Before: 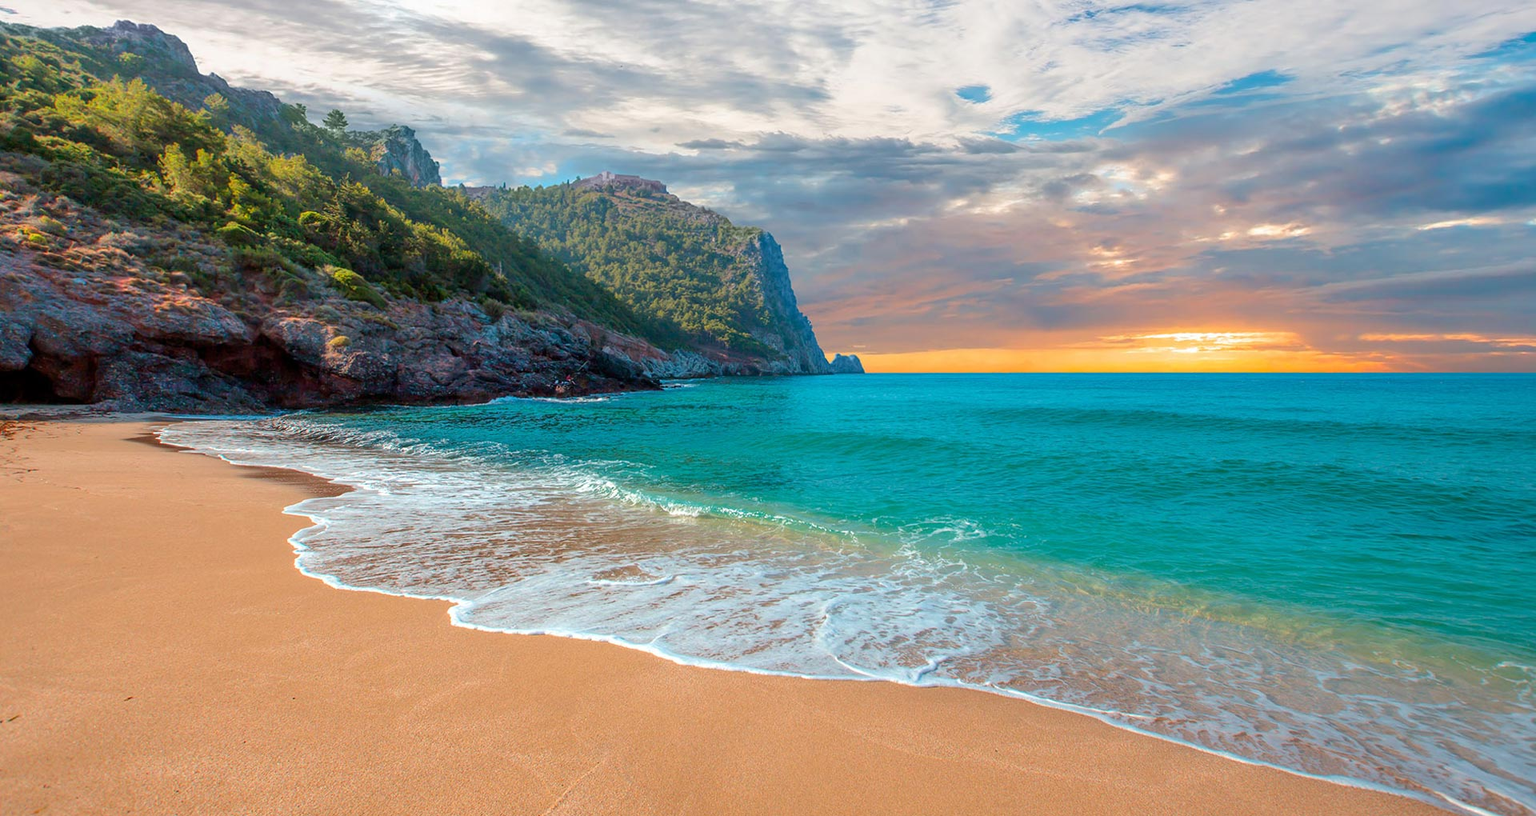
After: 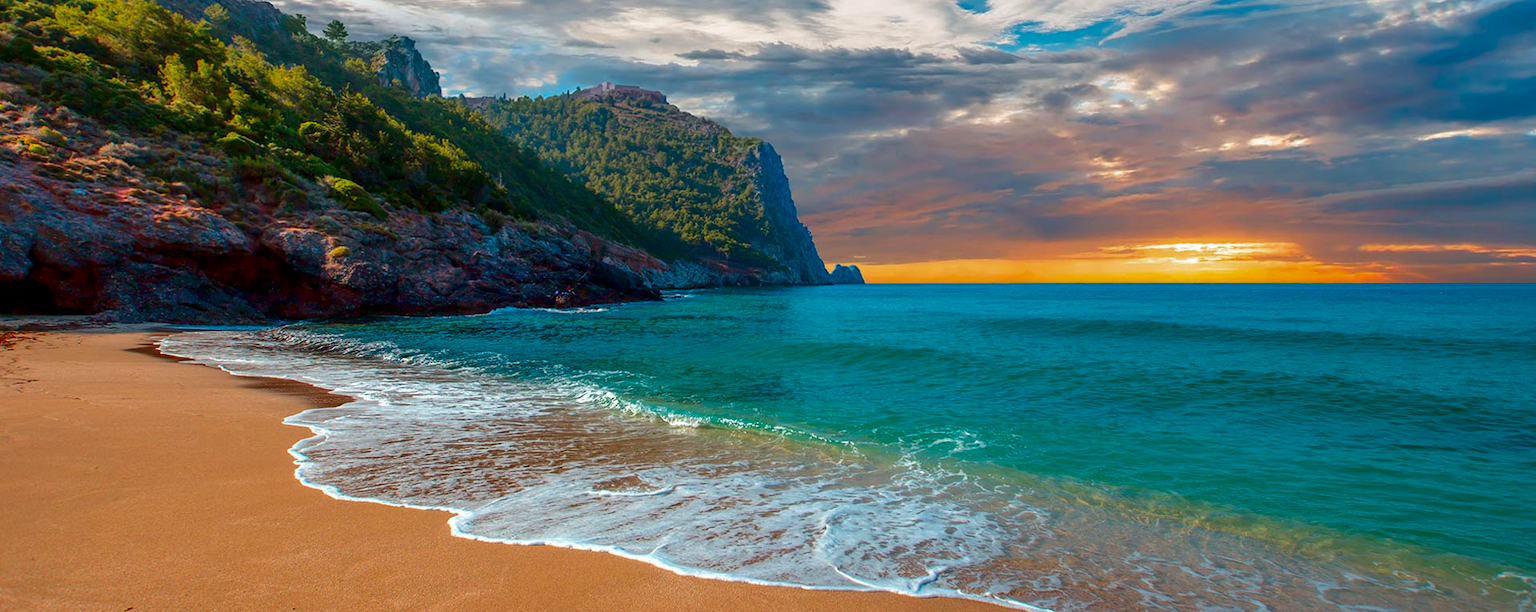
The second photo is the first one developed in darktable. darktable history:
crop: top 11.038%, bottom 13.962%
shadows and highlights: shadows 29.32, highlights -29.32, low approximation 0.01, soften with gaussian
contrast brightness saturation: brightness -0.25, saturation 0.2
